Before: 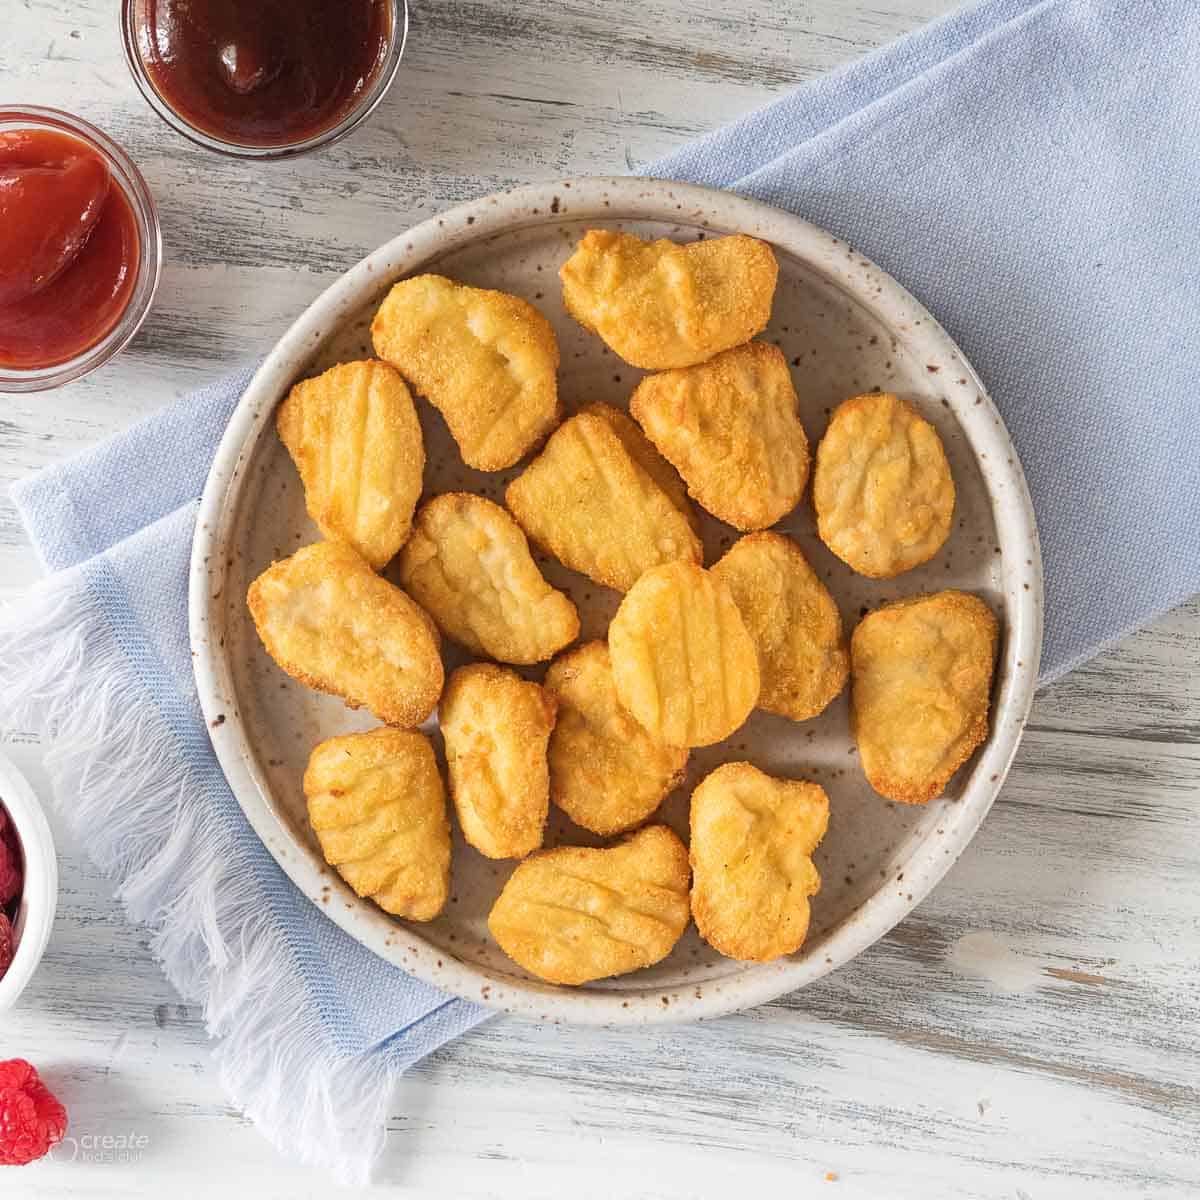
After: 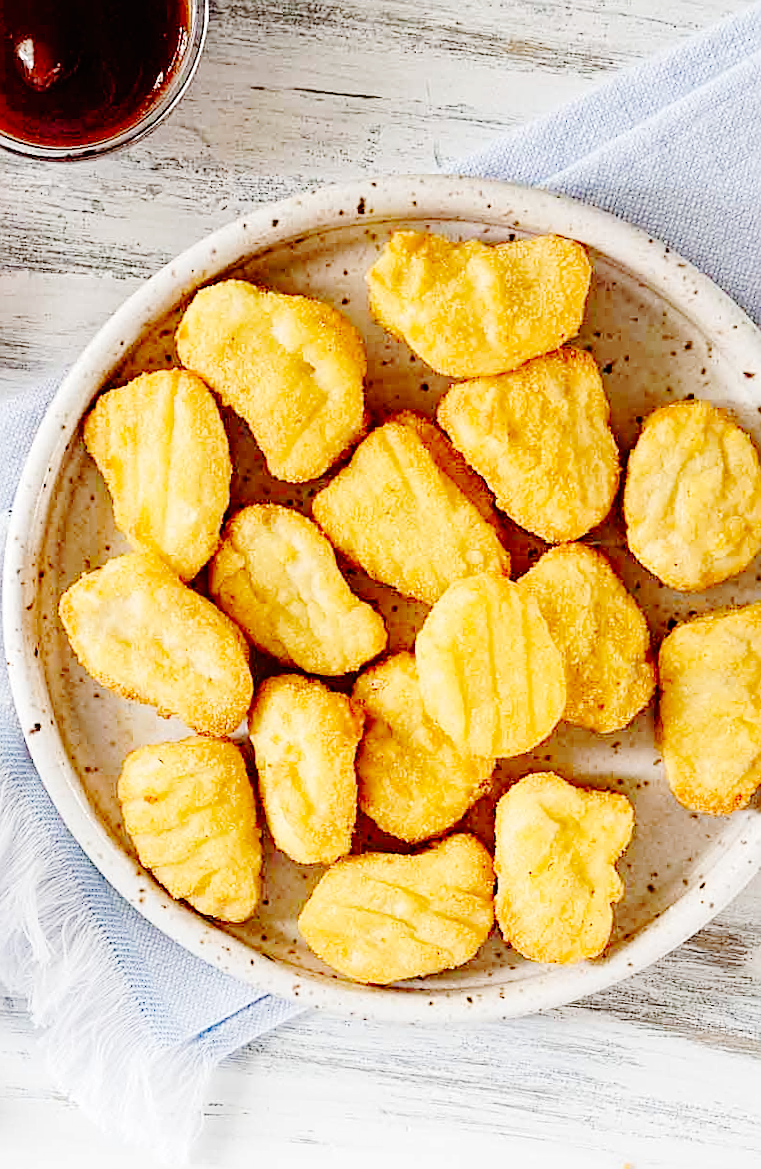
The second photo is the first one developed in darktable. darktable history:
rotate and perspective: rotation 0.074°, lens shift (vertical) 0.096, lens shift (horizontal) -0.041, crop left 0.043, crop right 0.952, crop top 0.024, crop bottom 0.979
crop and rotate: left 13.409%, right 19.924%
base curve: curves: ch0 [(0, 0) (0.036, 0.01) (0.123, 0.254) (0.258, 0.504) (0.507, 0.748) (1, 1)], preserve colors none
sharpen: on, module defaults
